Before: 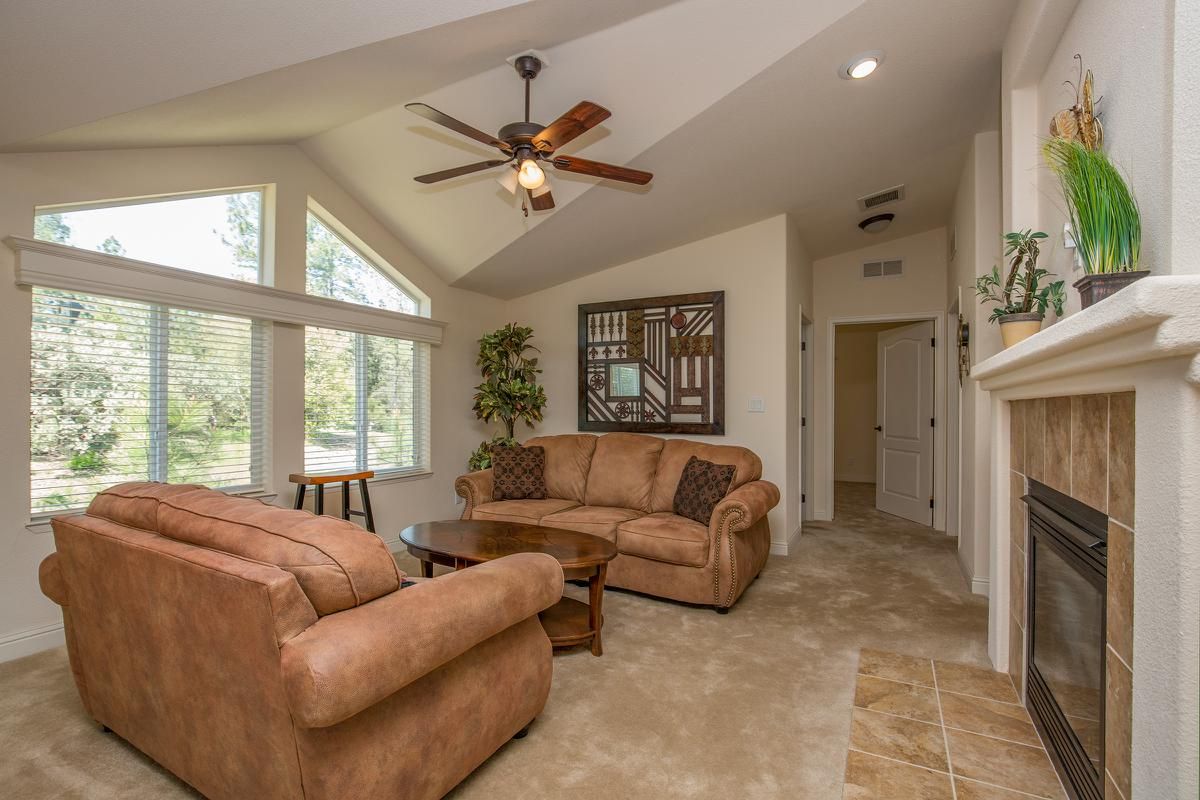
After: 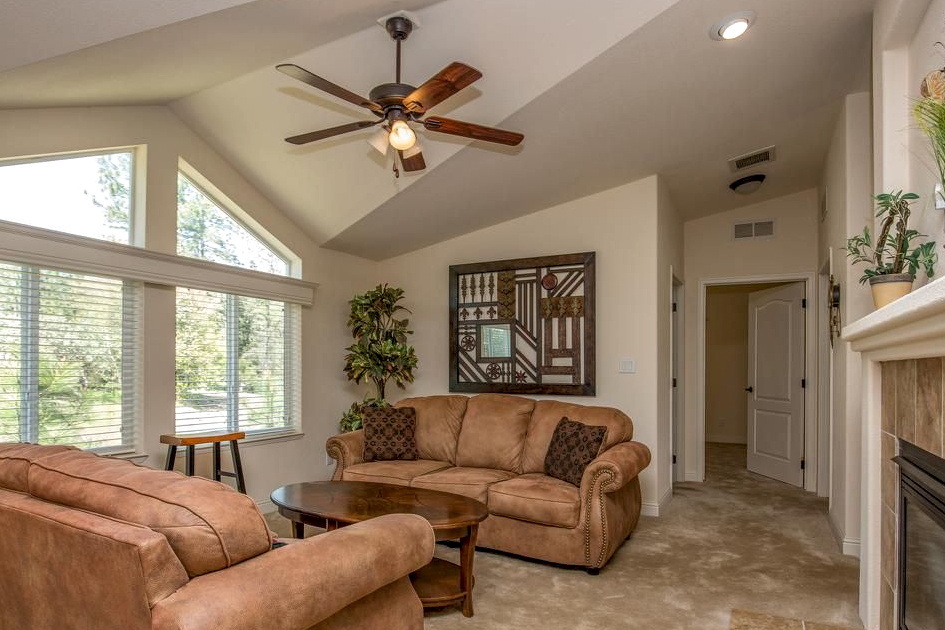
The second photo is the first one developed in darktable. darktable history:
local contrast: on, module defaults
crop and rotate: left 10.76%, top 5.015%, right 10.431%, bottom 16.151%
